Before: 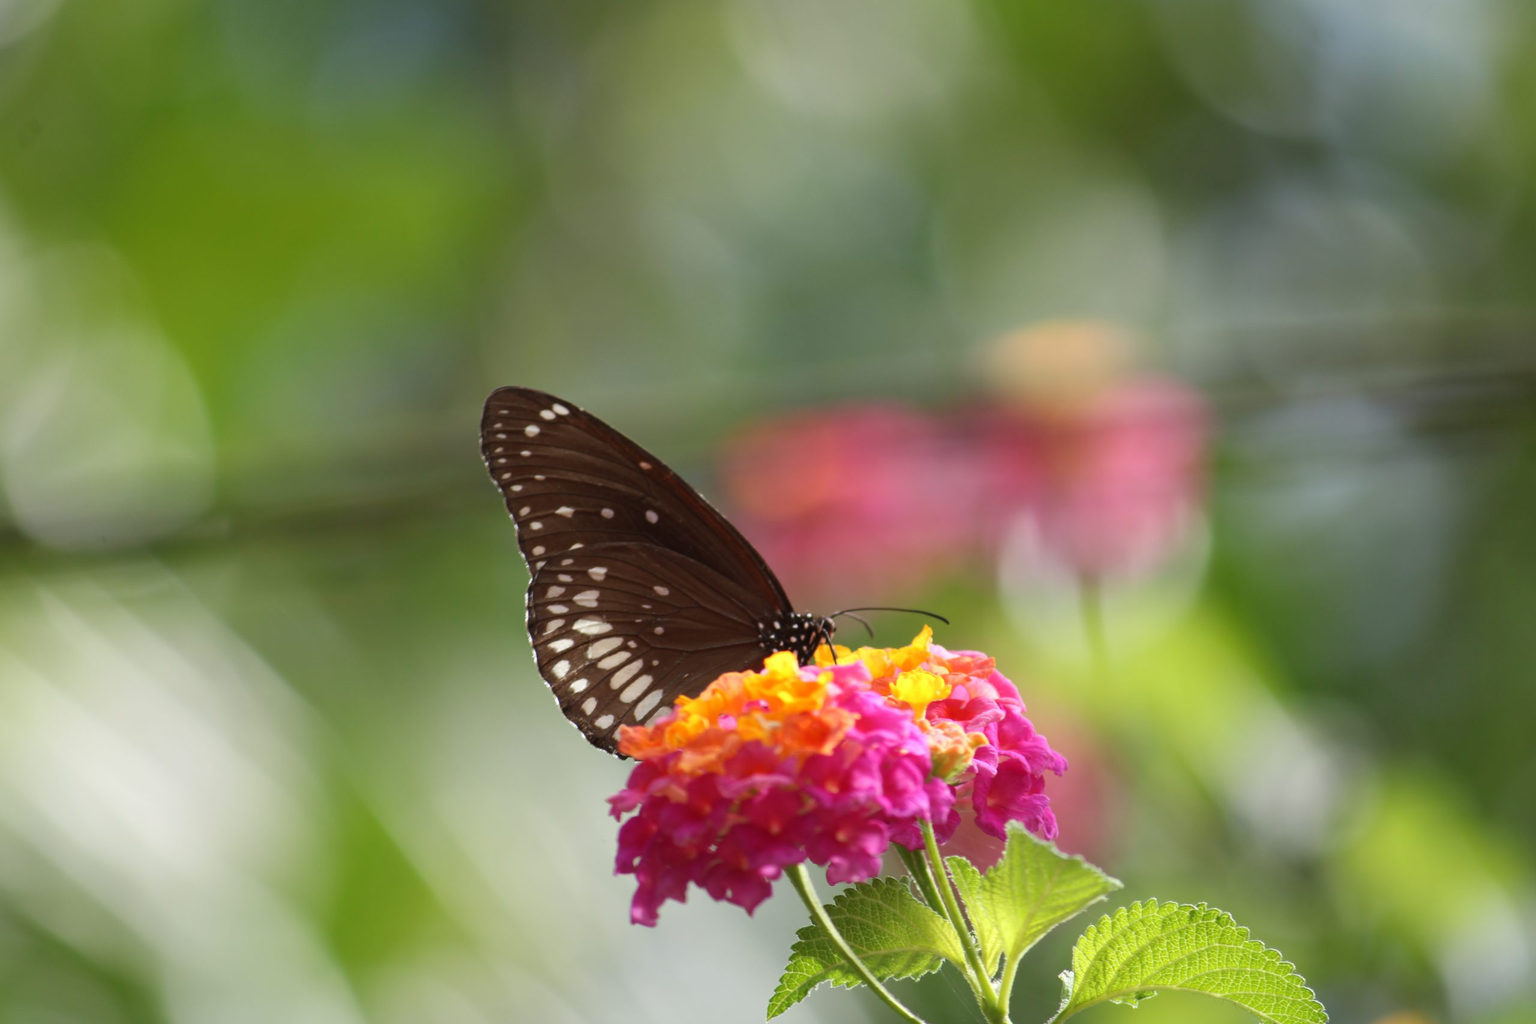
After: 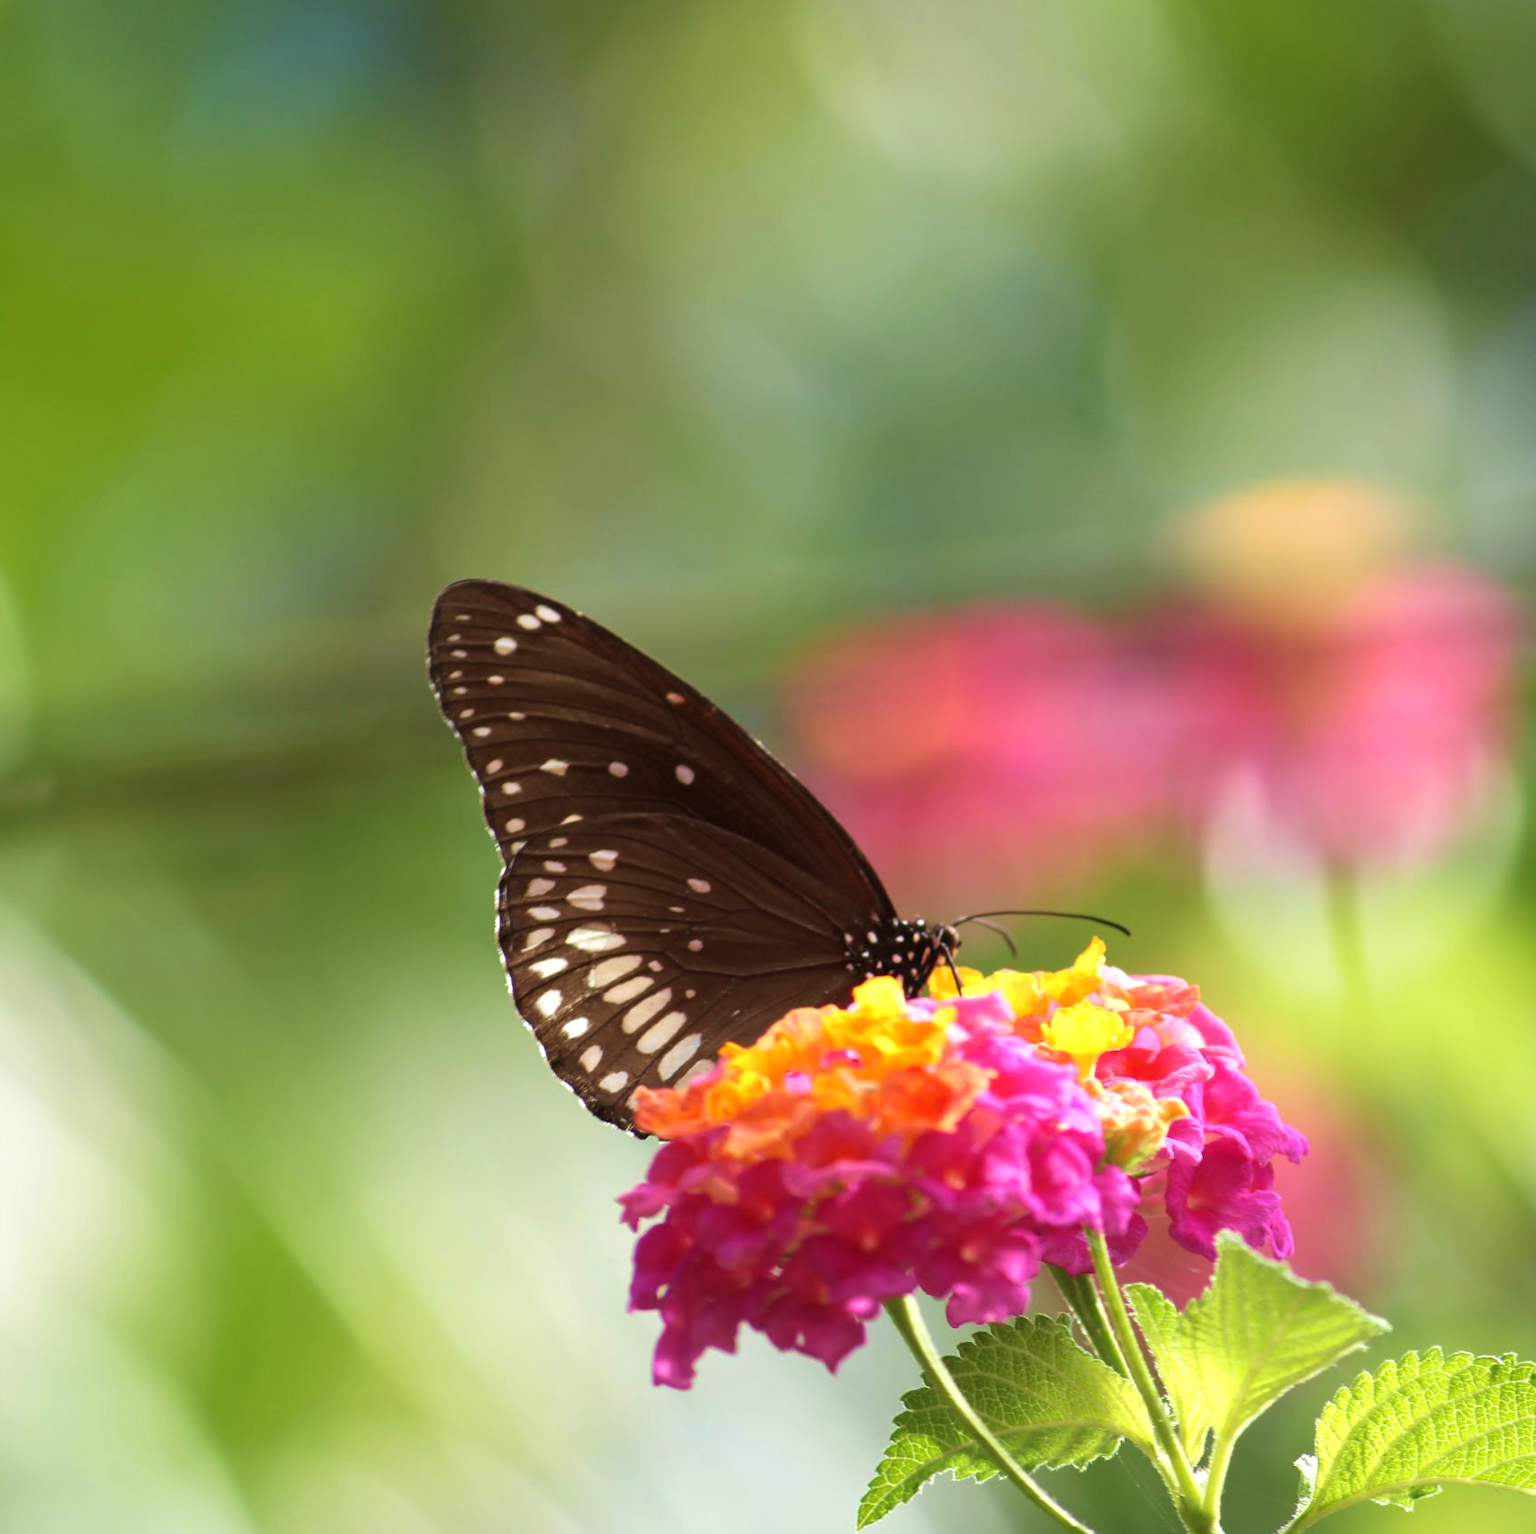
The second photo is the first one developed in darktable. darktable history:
velvia: strength 44.96%
tone equalizer: -8 EV -0.41 EV, -7 EV -0.419 EV, -6 EV -0.351 EV, -5 EV -0.227 EV, -3 EV 0.239 EV, -2 EV 0.351 EV, -1 EV 0.386 EV, +0 EV 0.427 EV
crop and rotate: left 12.727%, right 20.54%
